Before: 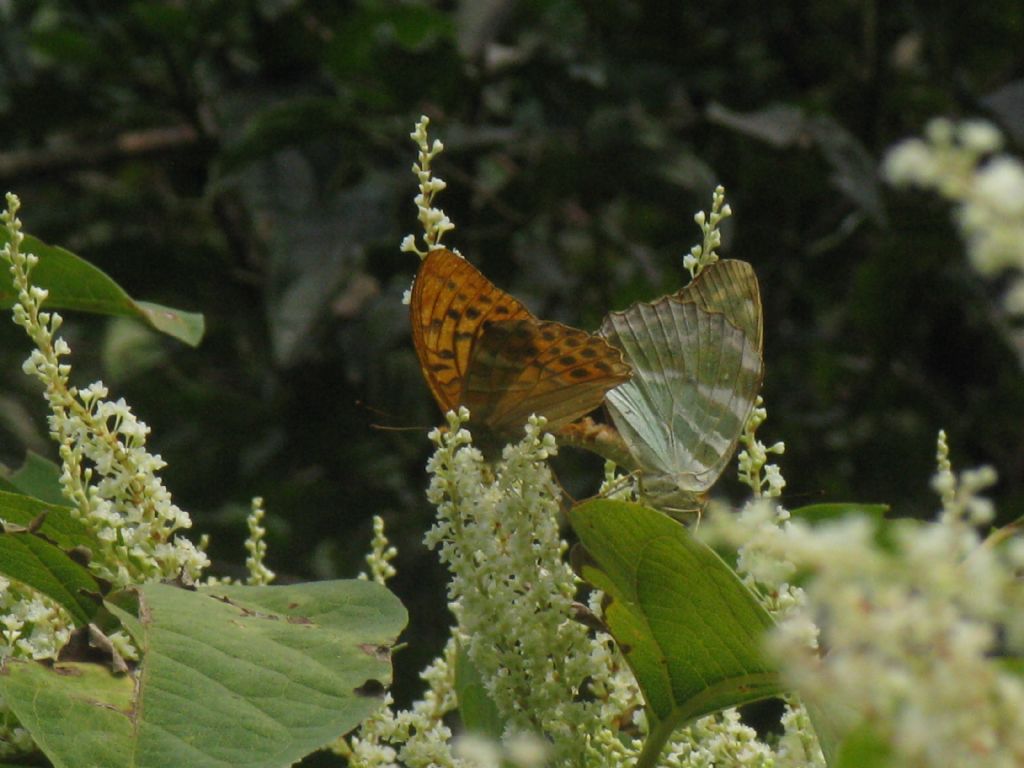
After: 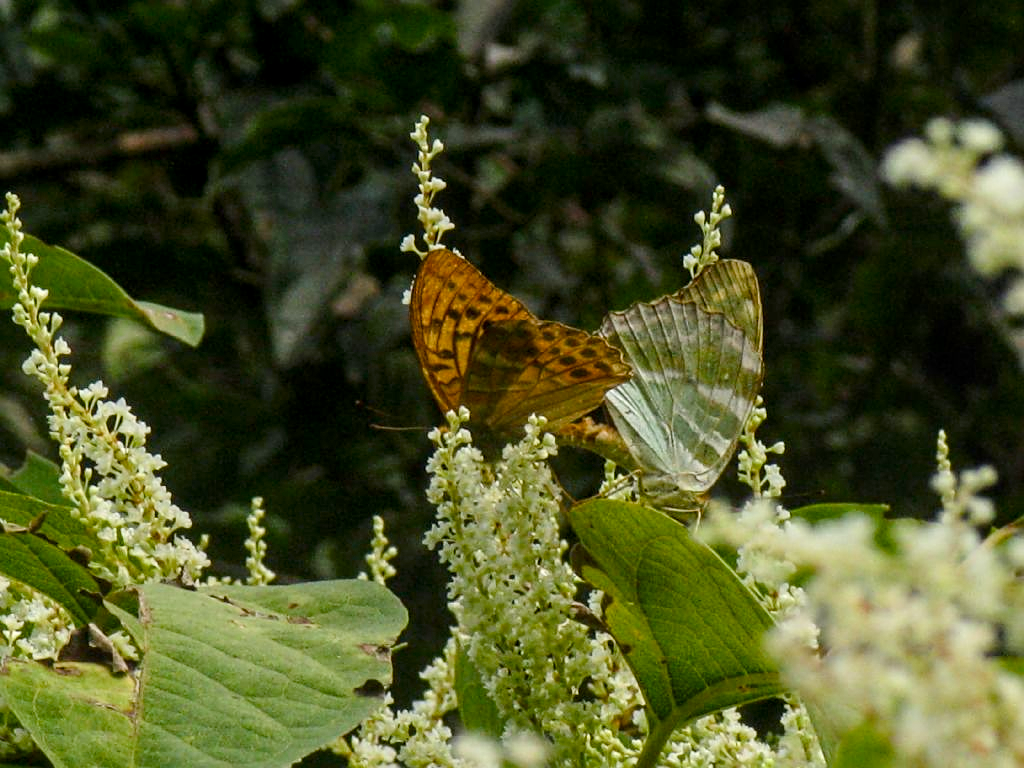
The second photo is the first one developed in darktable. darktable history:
local contrast: detail 130%
tone curve: curves: ch0 [(0, 0) (0.004, 0.001) (0.133, 0.112) (0.325, 0.362) (0.832, 0.893) (1, 1)], color space Lab, independent channels
sharpen: radius 2.201, amount 0.378, threshold 0.242
color balance rgb: perceptual saturation grading › global saturation 20%, perceptual saturation grading › highlights -25.255%, perceptual saturation grading › shadows 50.241%
